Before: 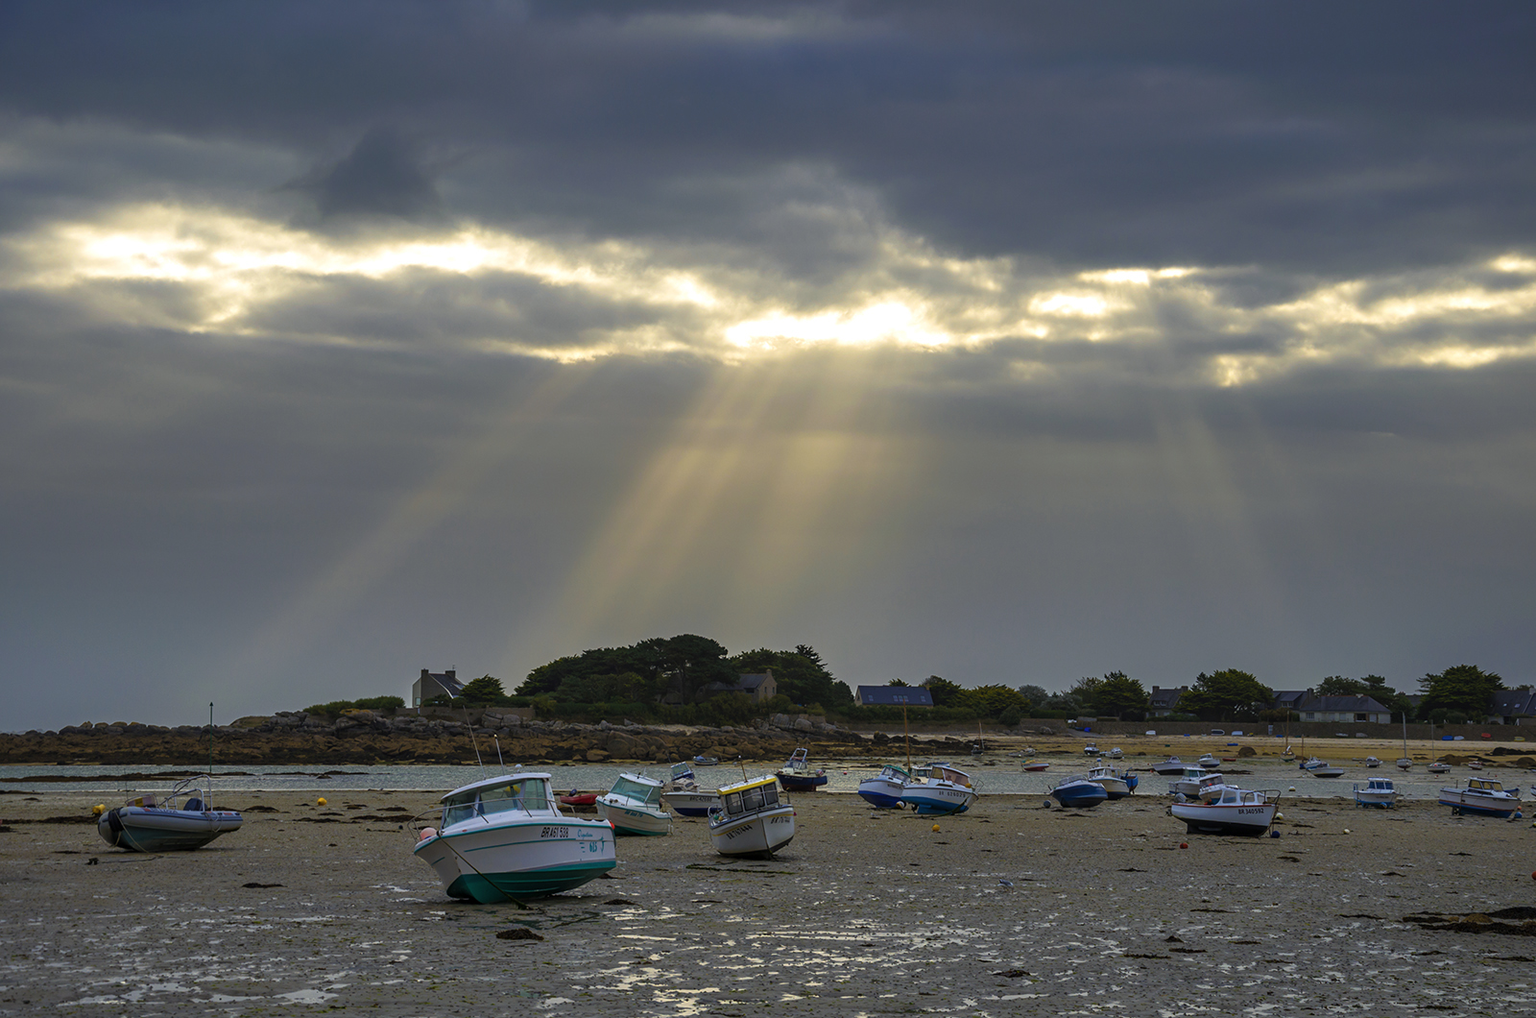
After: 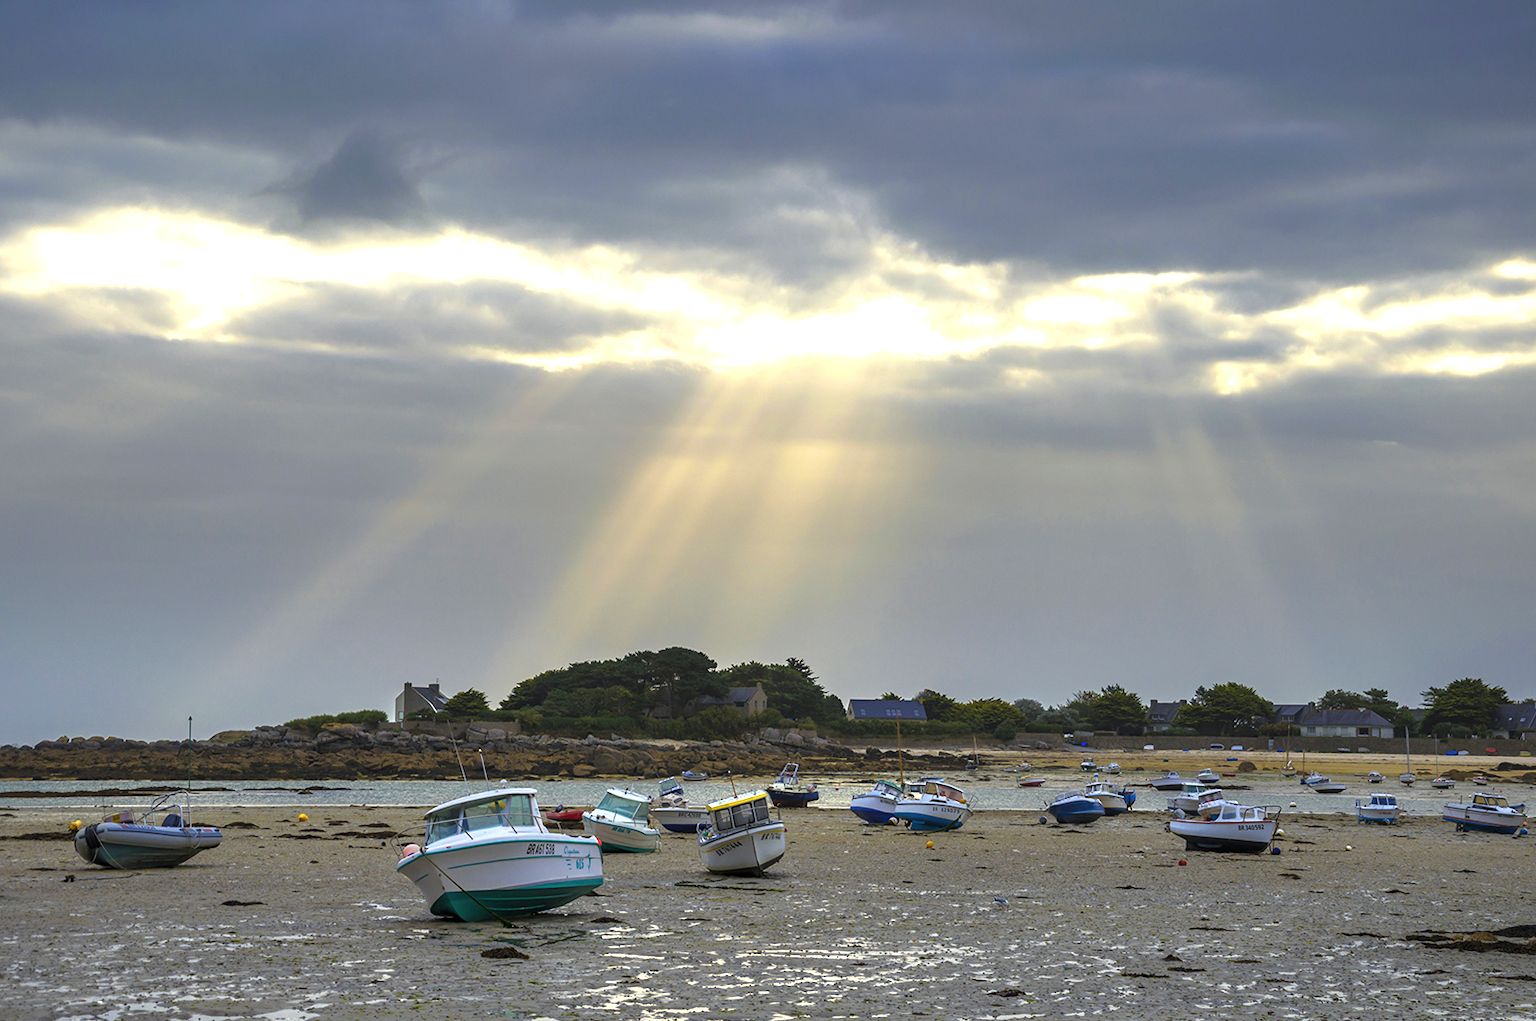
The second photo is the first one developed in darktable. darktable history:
crop: left 1.684%, right 0.277%, bottom 1.536%
exposure: black level correction 0, exposure 1.103 EV, compensate highlight preservation false
